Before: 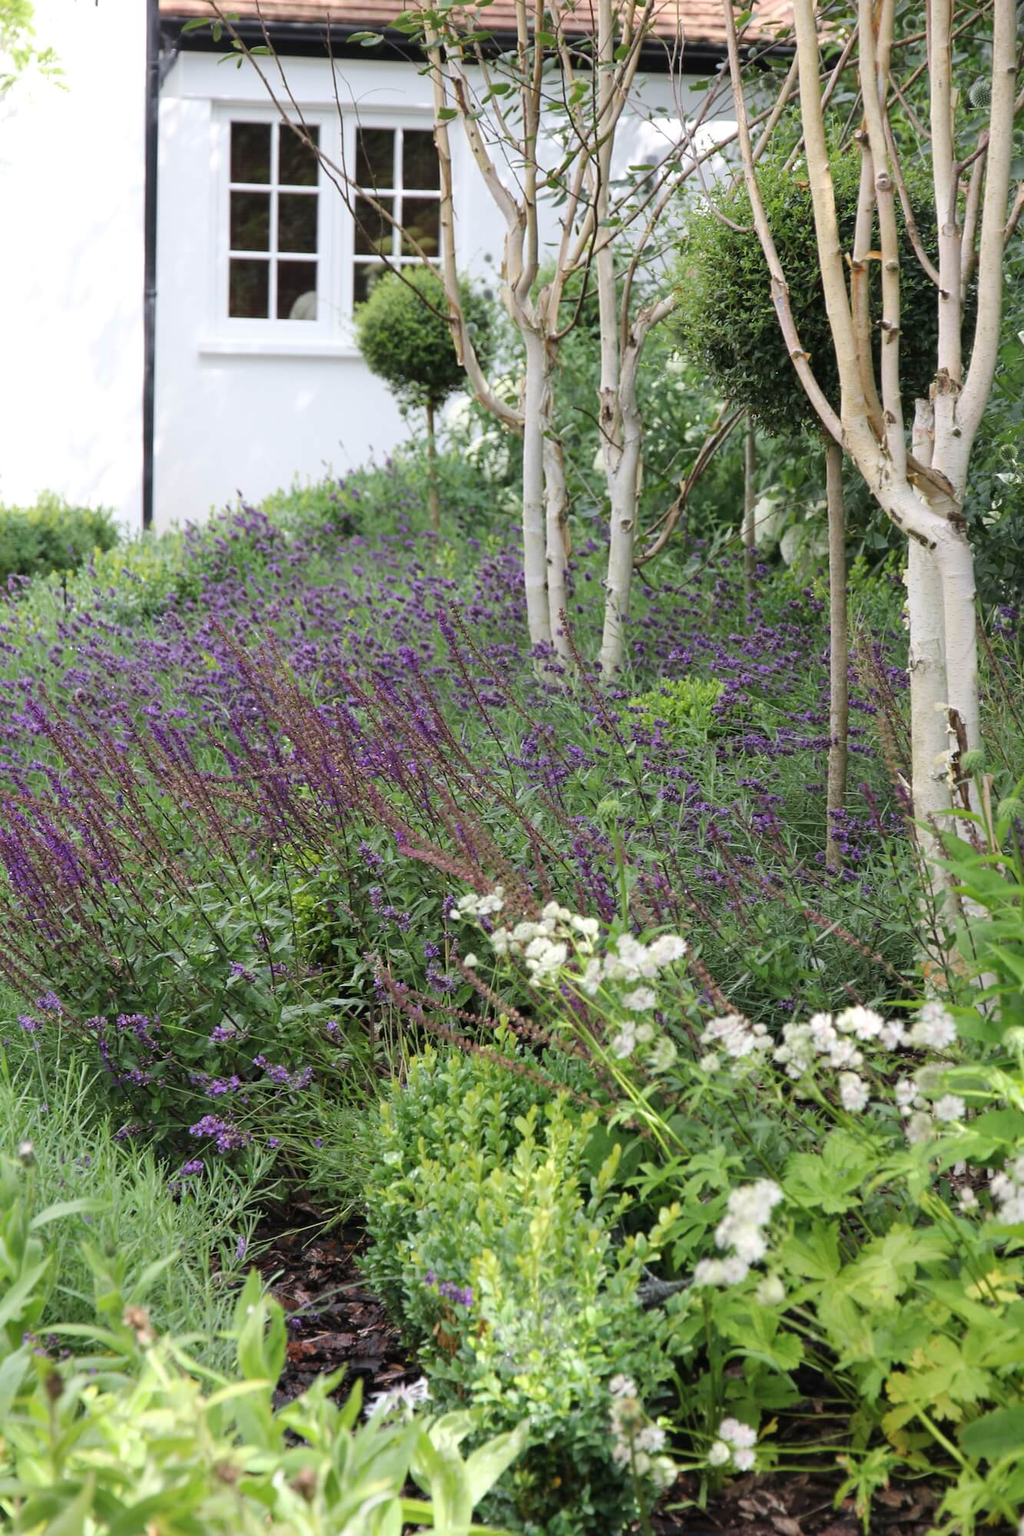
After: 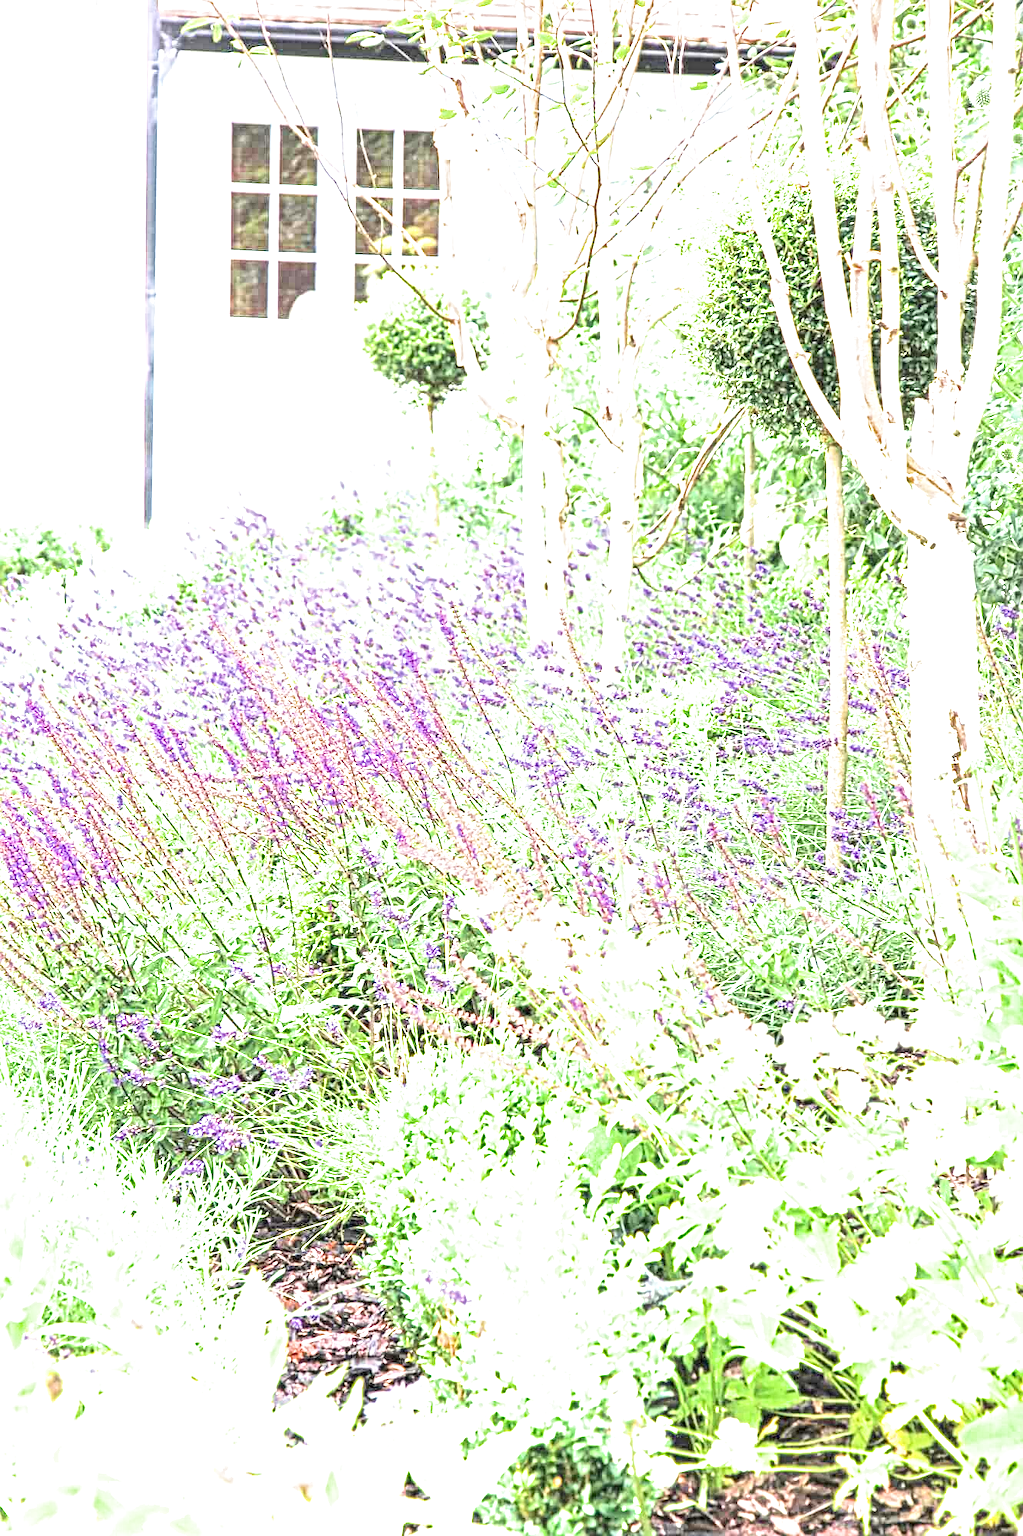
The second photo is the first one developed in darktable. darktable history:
filmic rgb: black relative exposure -7.65 EV, white relative exposure 4.56 EV, hardness 3.61, color science v6 (2022), iterations of high-quality reconstruction 0
local contrast: mode bilateral grid, contrast 19, coarseness 3, detail 299%, midtone range 0.2
exposure: black level correction 0, exposure 3.994 EV, compensate exposure bias true, compensate highlight preservation false
